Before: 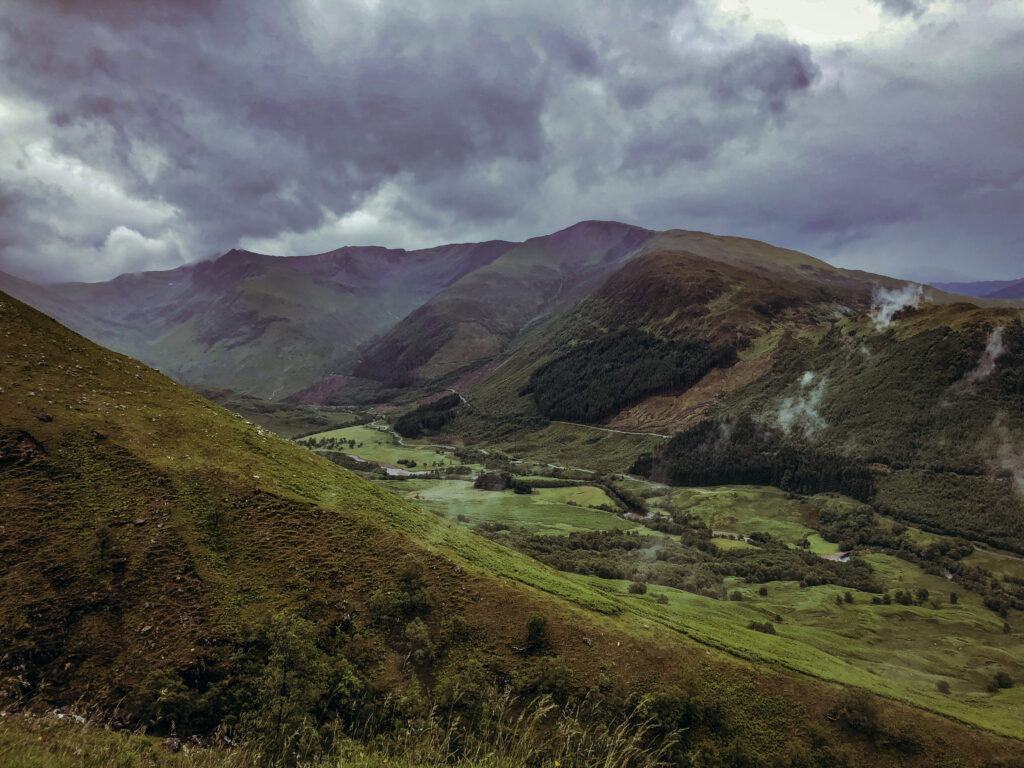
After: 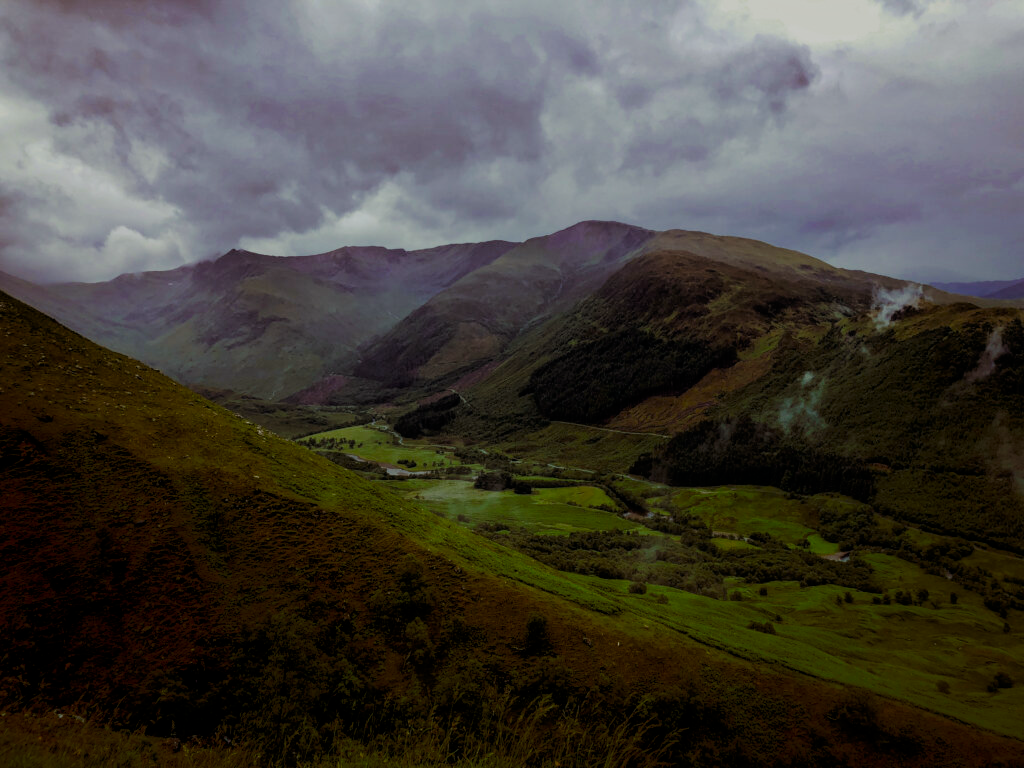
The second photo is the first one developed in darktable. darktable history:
shadows and highlights: shadows -69.23, highlights 36.65, soften with gaussian
filmic rgb: black relative exposure -6.22 EV, white relative exposure 6.94 EV, hardness 2.24, iterations of high-quality reconstruction 10
color balance rgb: power › chroma 0.66%, power › hue 60°, perceptual saturation grading › global saturation 10.819%
